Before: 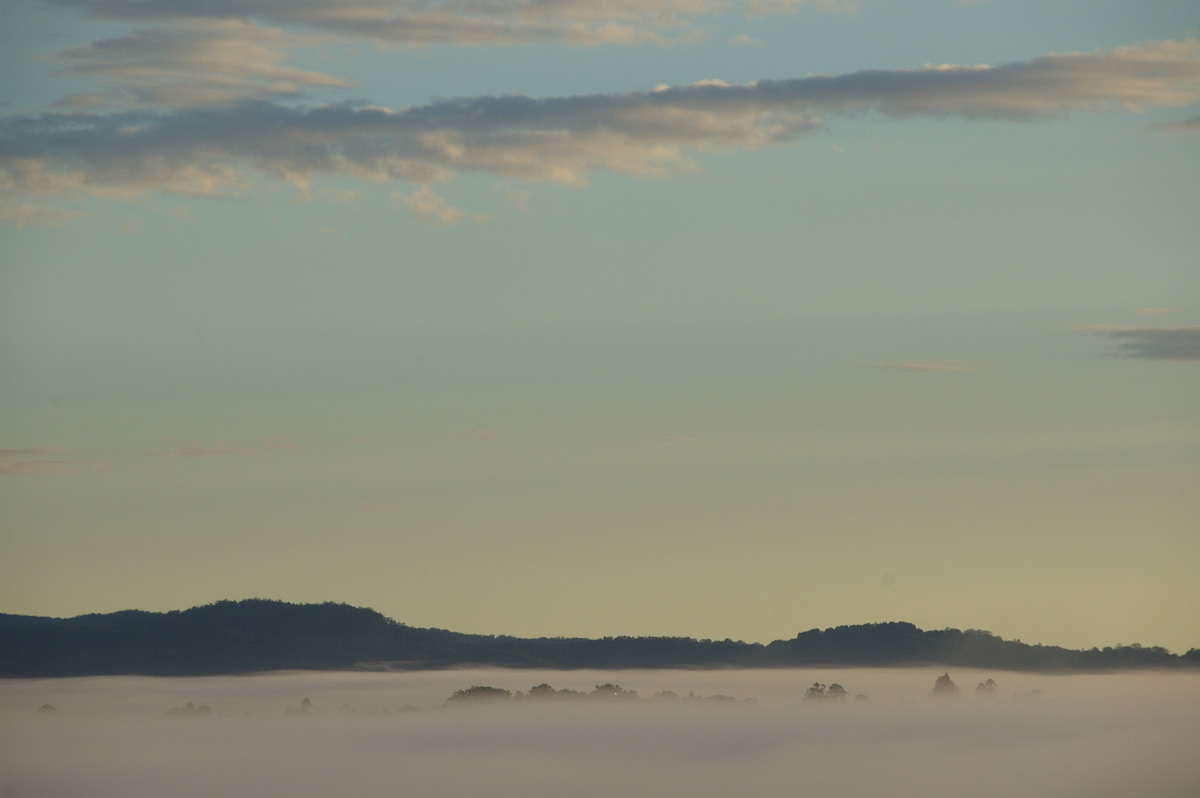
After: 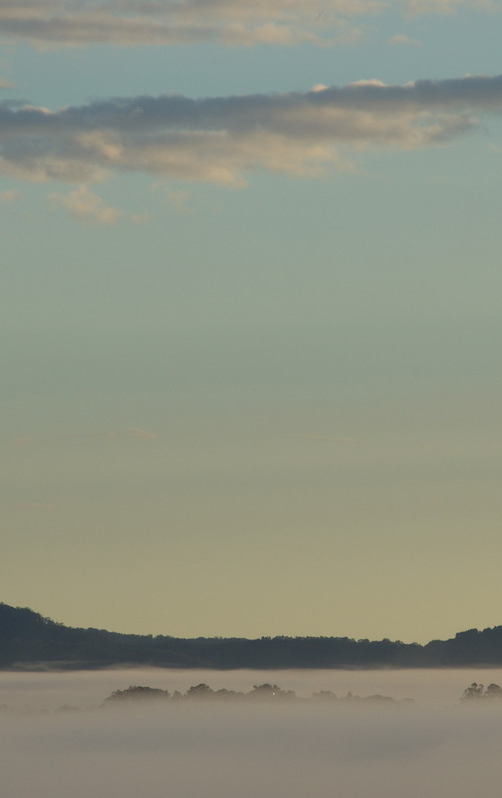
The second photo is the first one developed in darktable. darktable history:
crop: left 28.549%, right 29.569%
